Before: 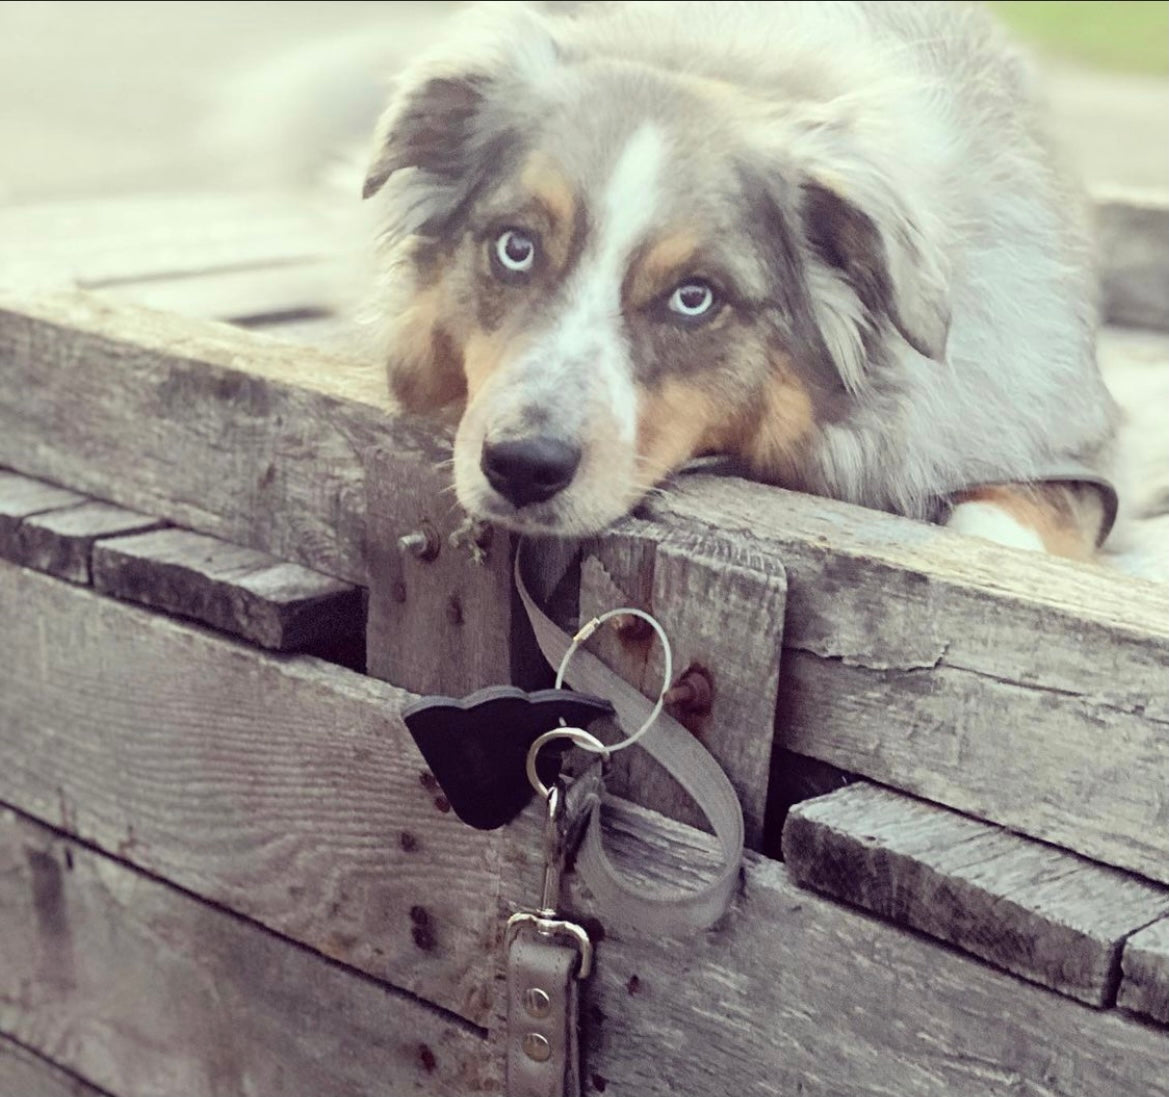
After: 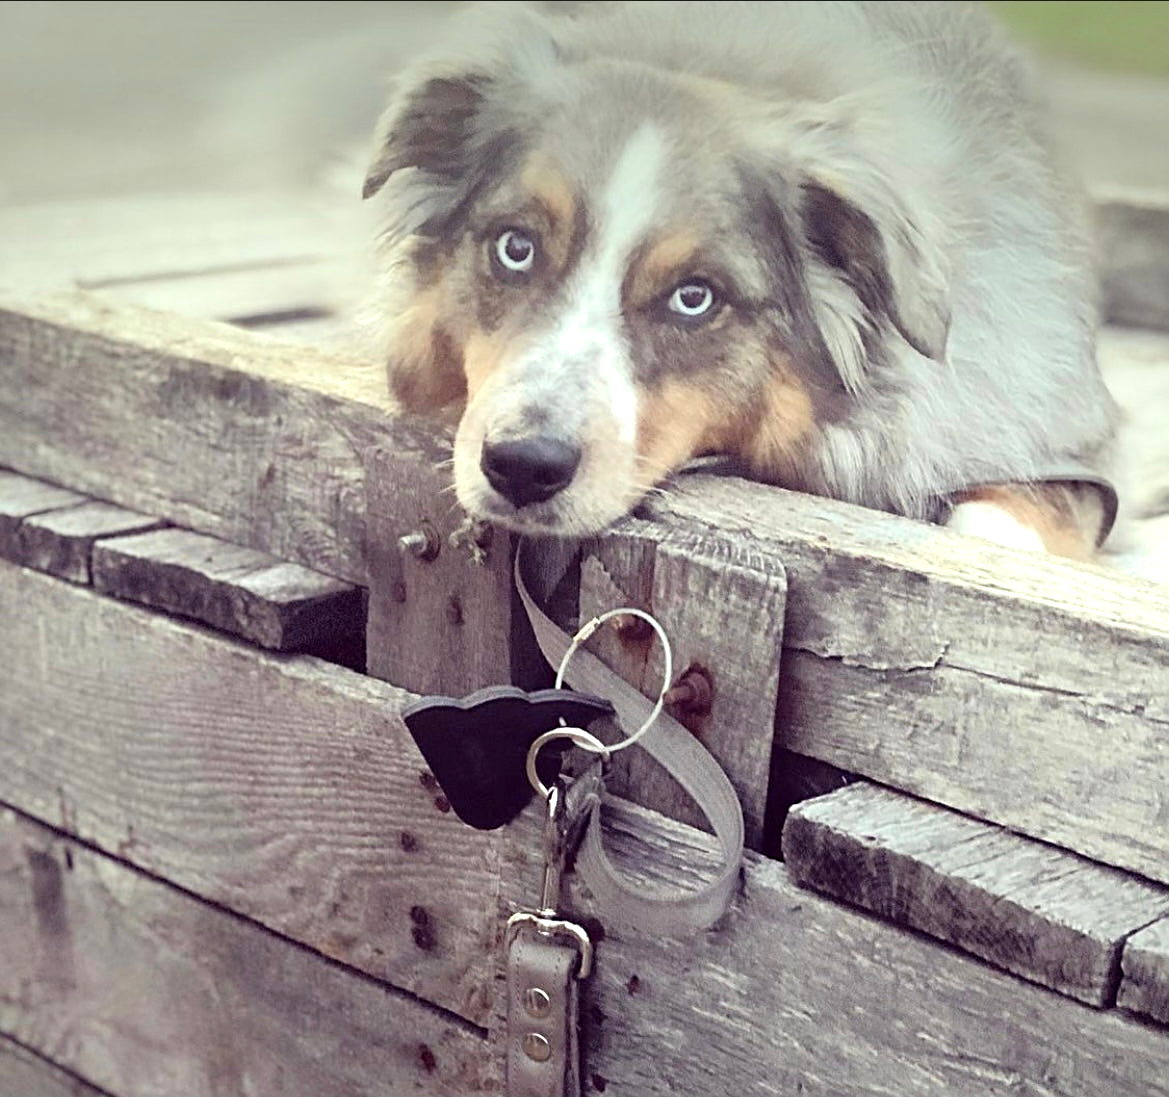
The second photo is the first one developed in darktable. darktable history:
sharpen: on, module defaults
exposure: black level correction 0.001, exposure 0.5 EV, compensate exposure bias true, compensate highlight preservation false
vignetting: fall-off start 97.52%, fall-off radius 100%, brightness -0.574, saturation 0, center (-0.027, 0.404), width/height ratio 1.368, unbound false
